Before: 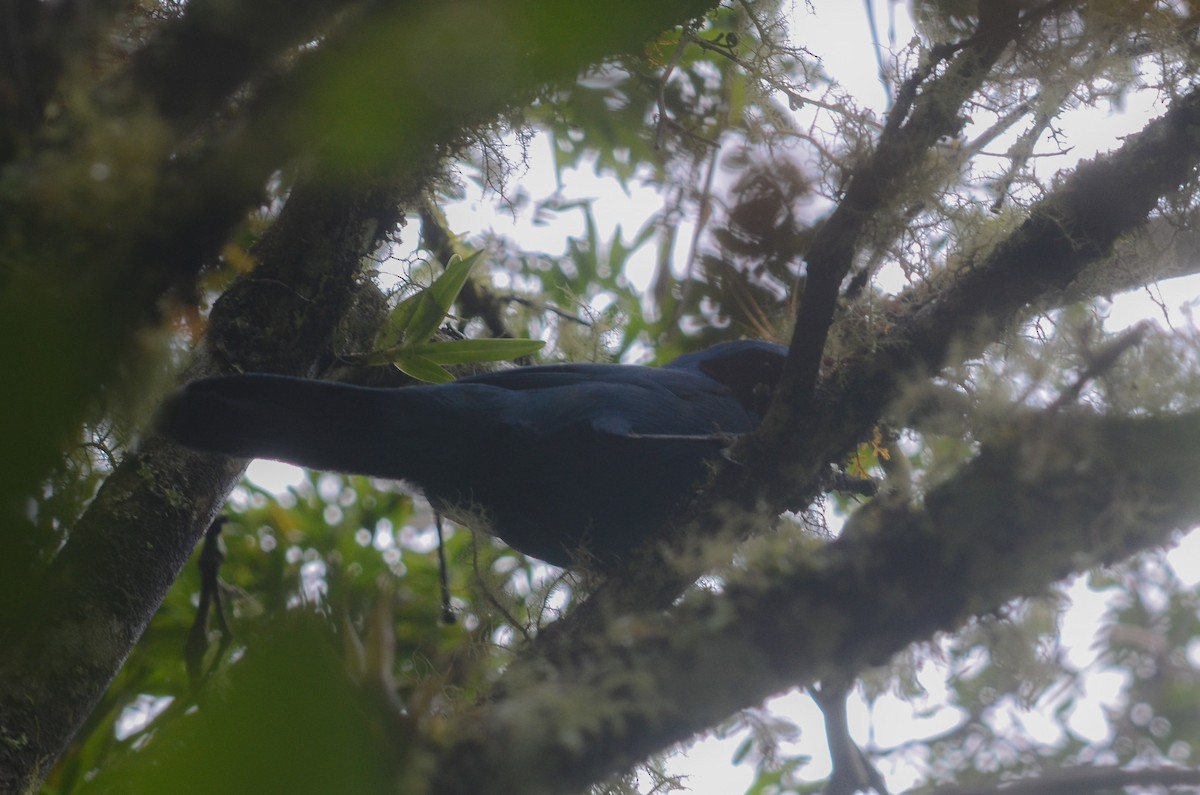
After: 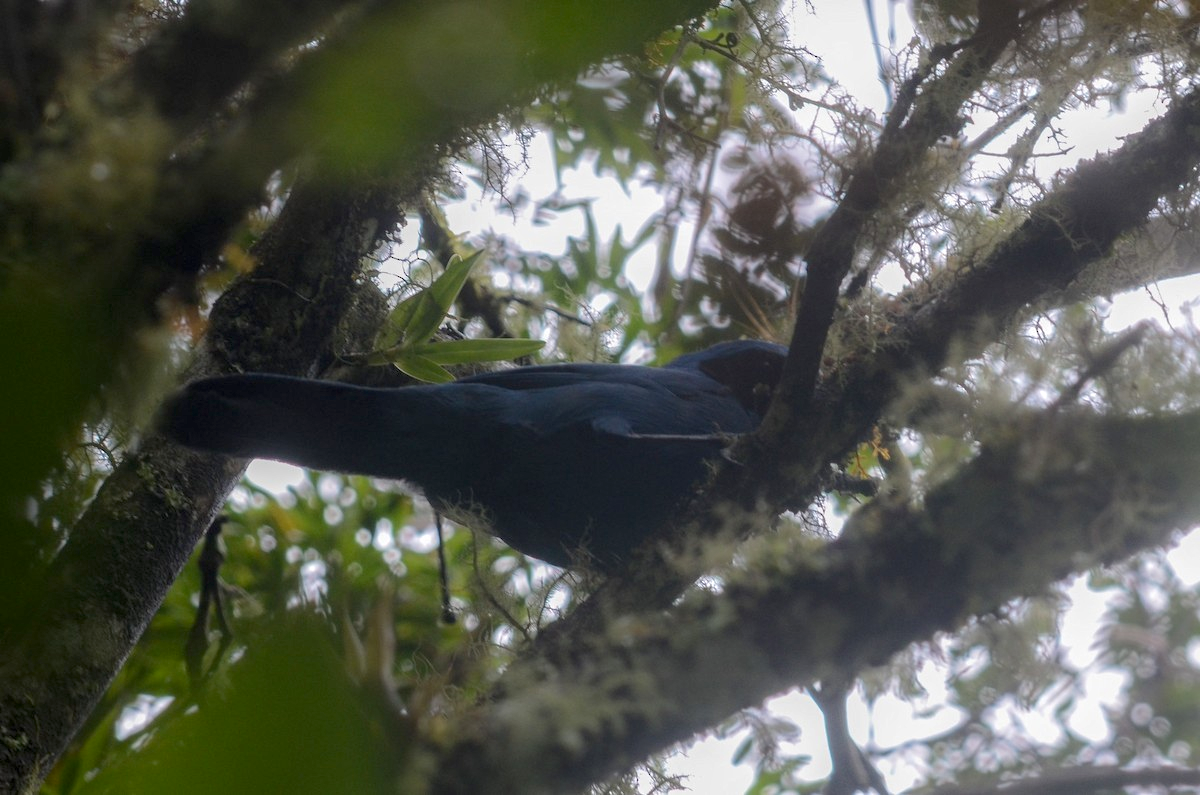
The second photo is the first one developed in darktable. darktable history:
exposure: black level correction 0.007, exposure 0.093 EV, compensate highlight preservation false
local contrast: on, module defaults
